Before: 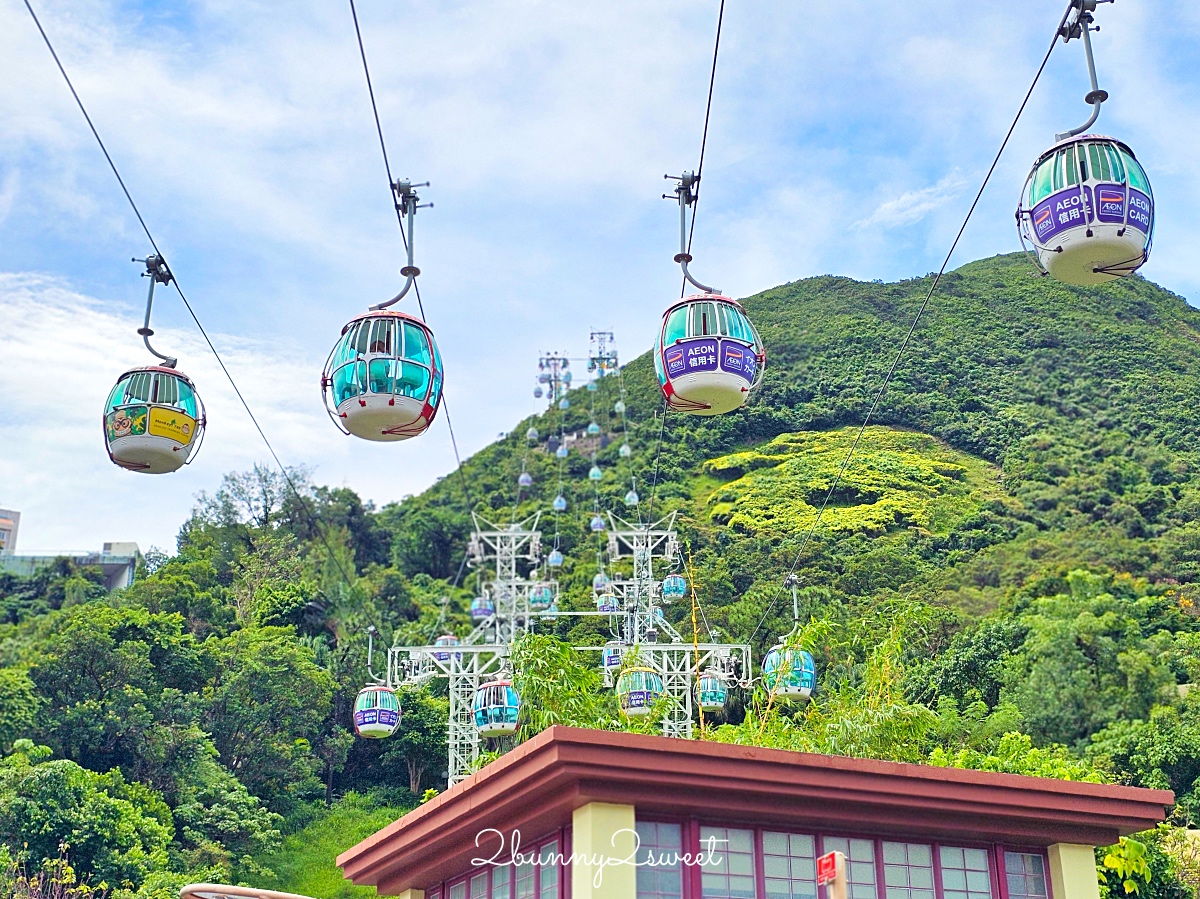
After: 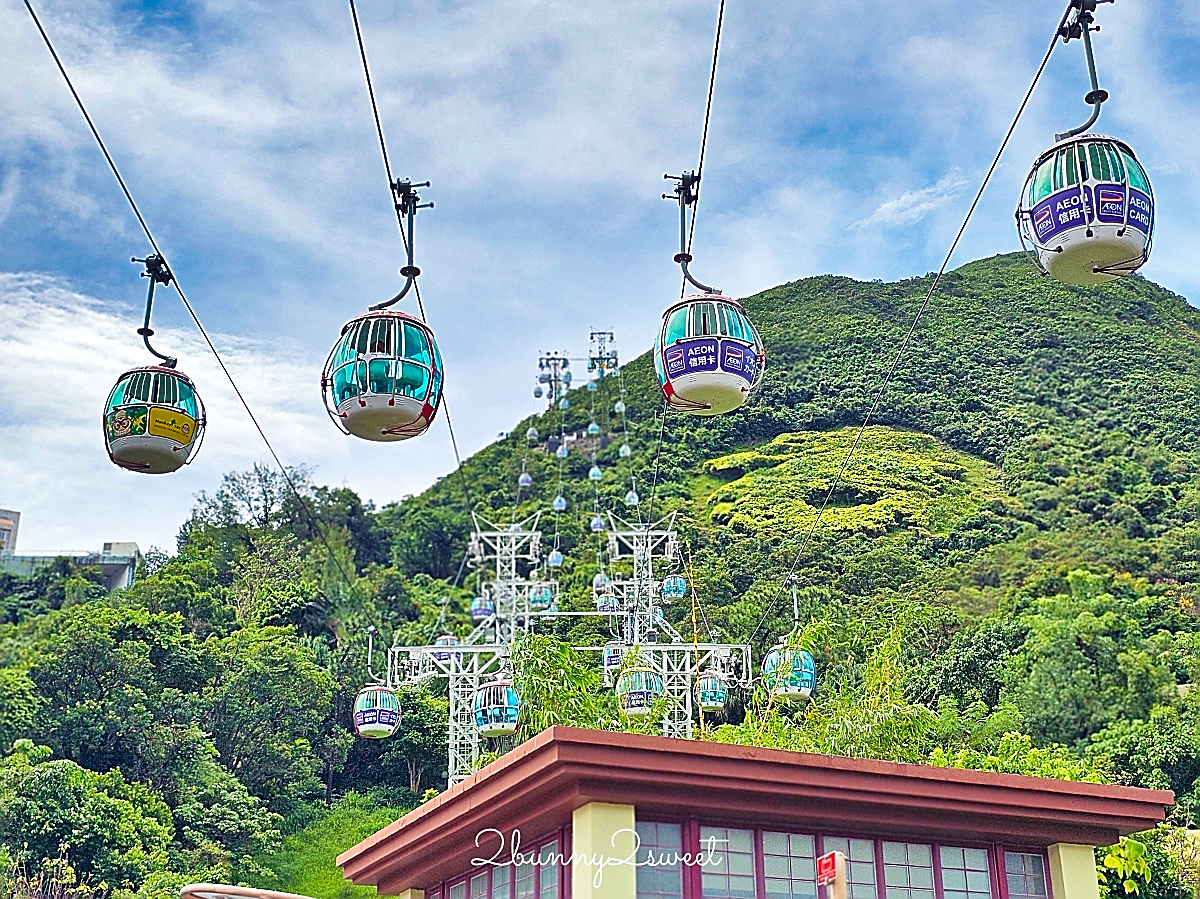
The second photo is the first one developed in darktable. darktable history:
shadows and highlights: radius 117.55, shadows 41.96, highlights -62.11, soften with gaussian
sharpen: radius 1.378, amount 1.242, threshold 0.823
